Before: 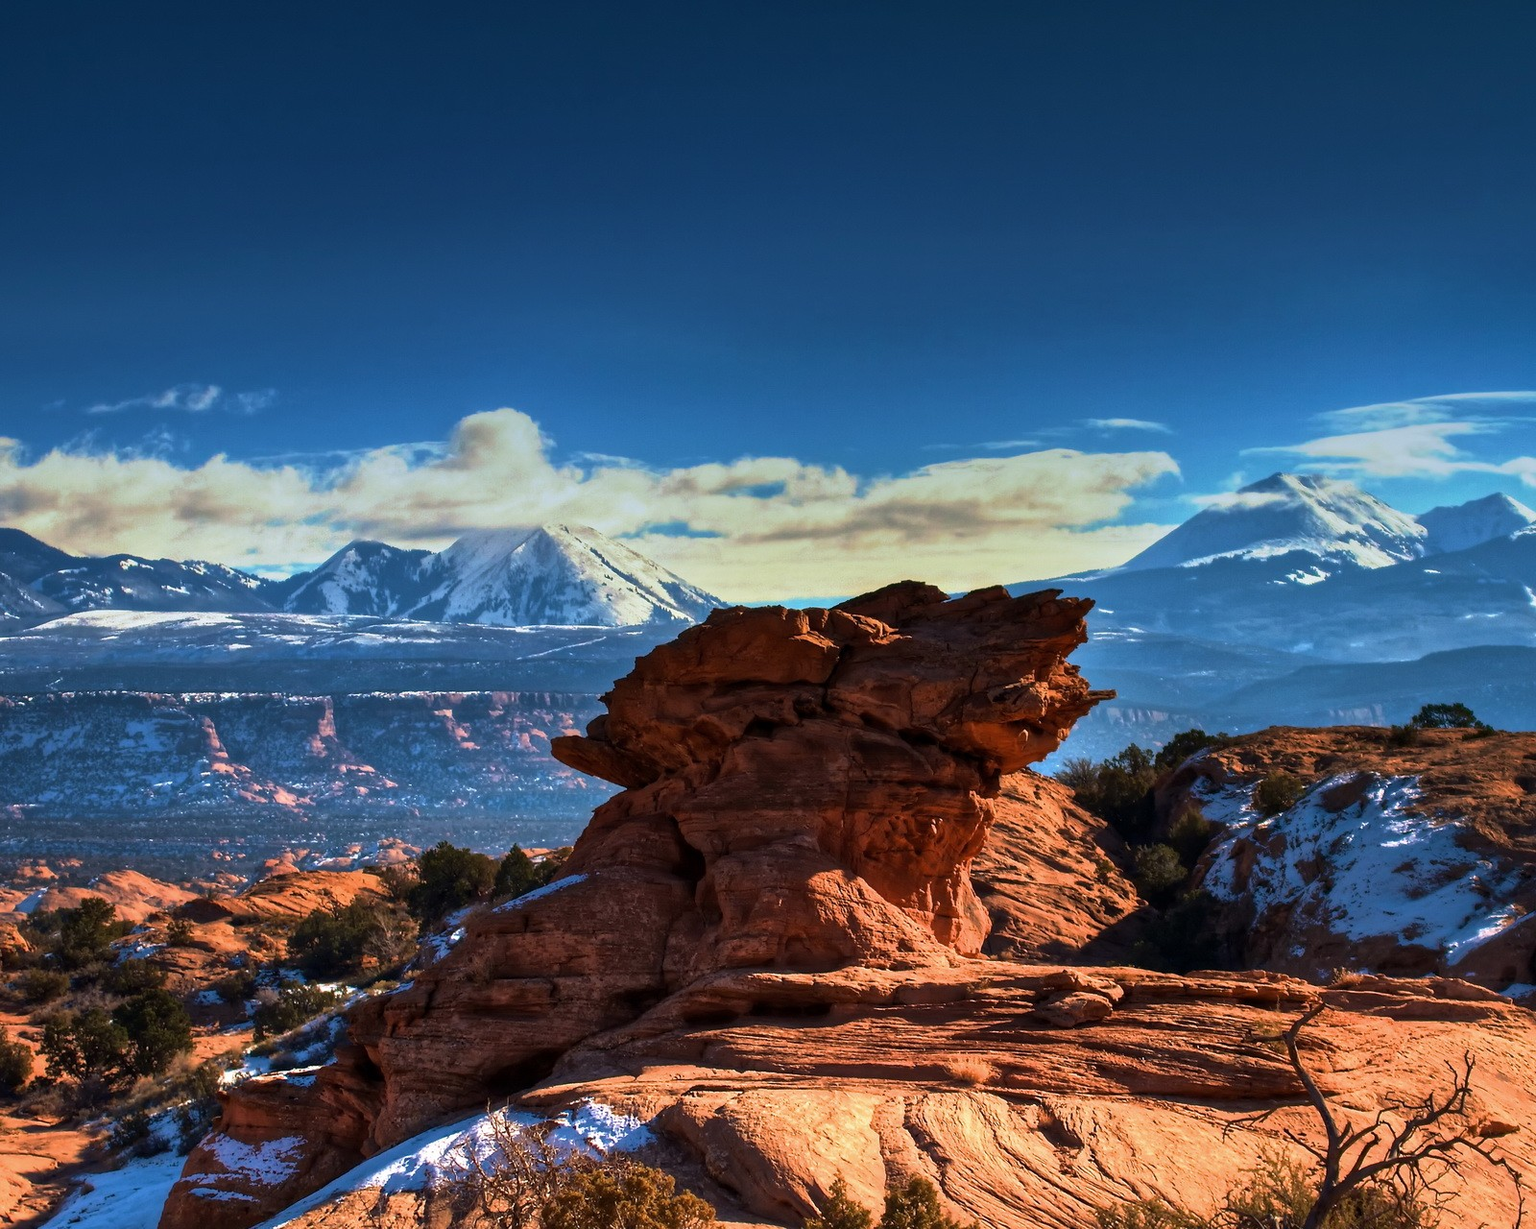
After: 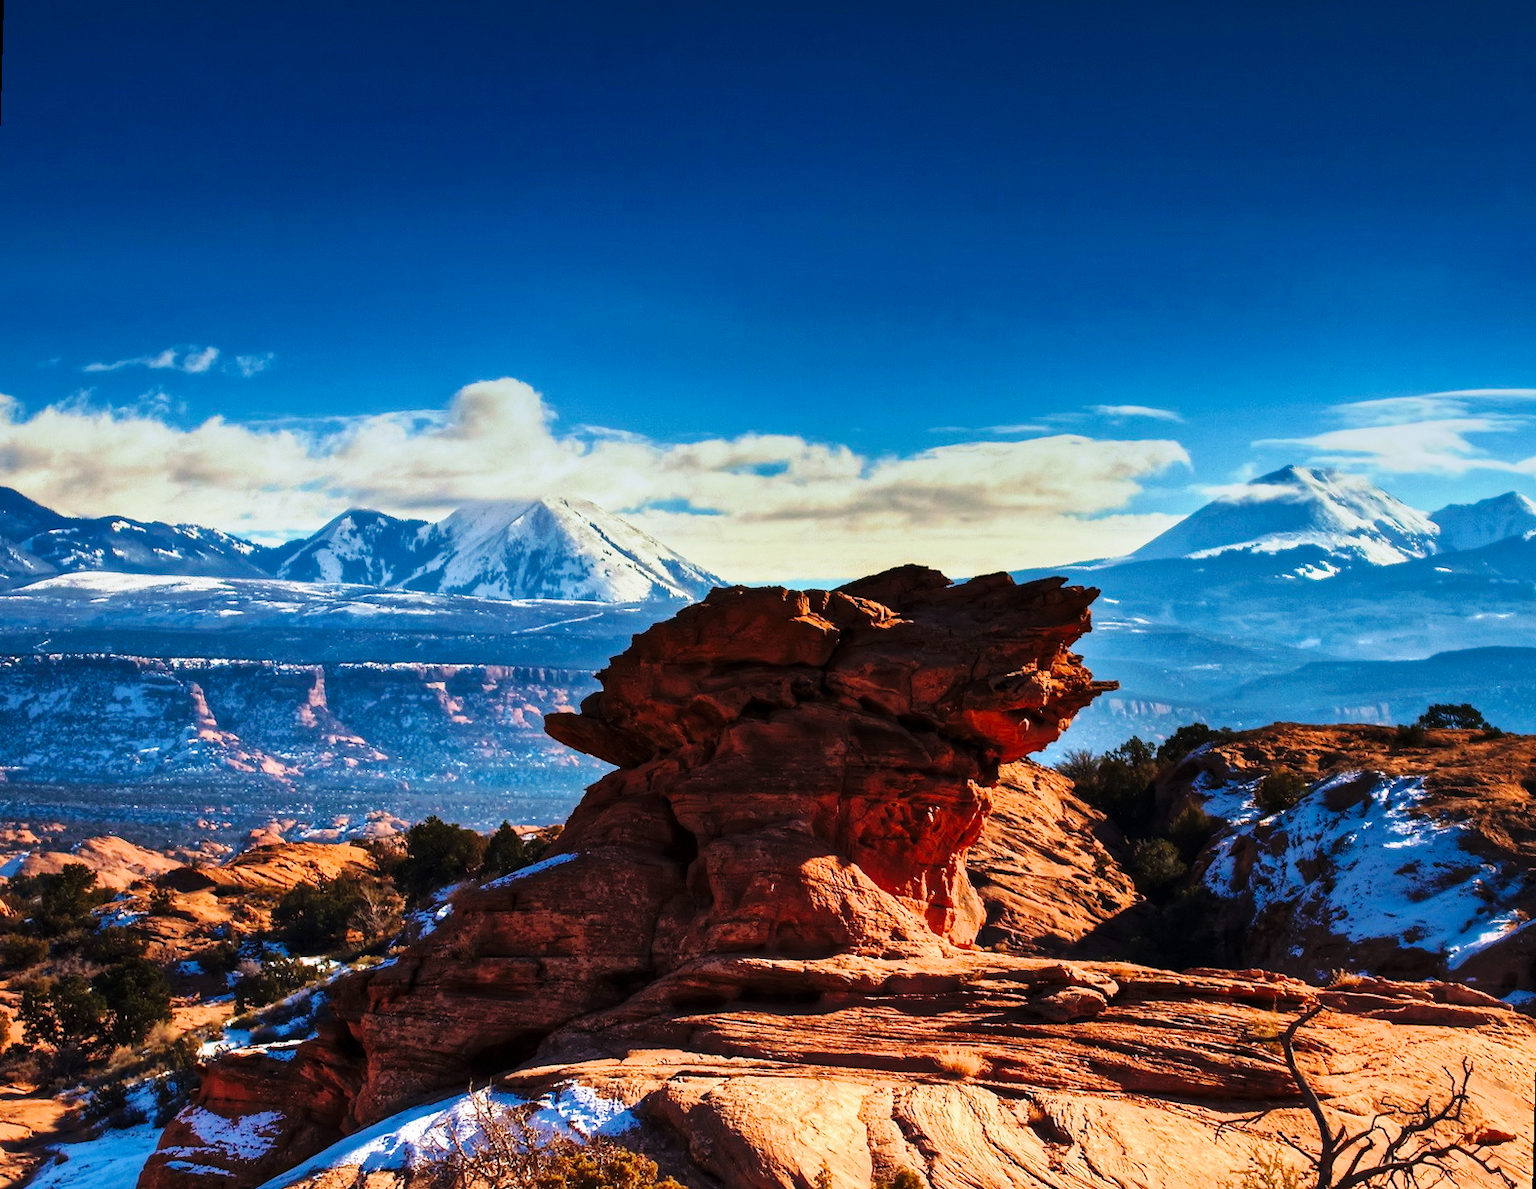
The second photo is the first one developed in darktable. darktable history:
shadows and highlights: shadows 25, highlights -25
base curve: curves: ch0 [(0, 0) (0.036, 0.025) (0.121, 0.166) (0.206, 0.329) (0.605, 0.79) (1, 1)], preserve colors none
rotate and perspective: rotation 1.57°, crop left 0.018, crop right 0.982, crop top 0.039, crop bottom 0.961
